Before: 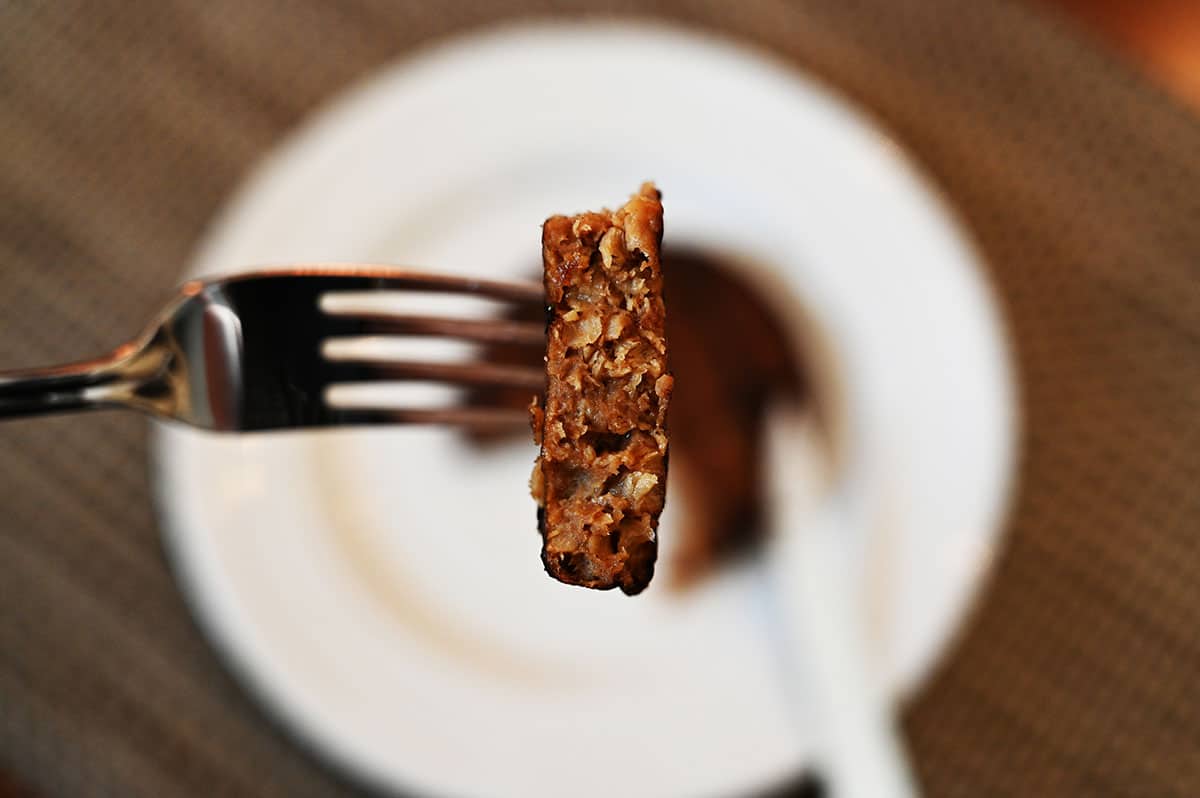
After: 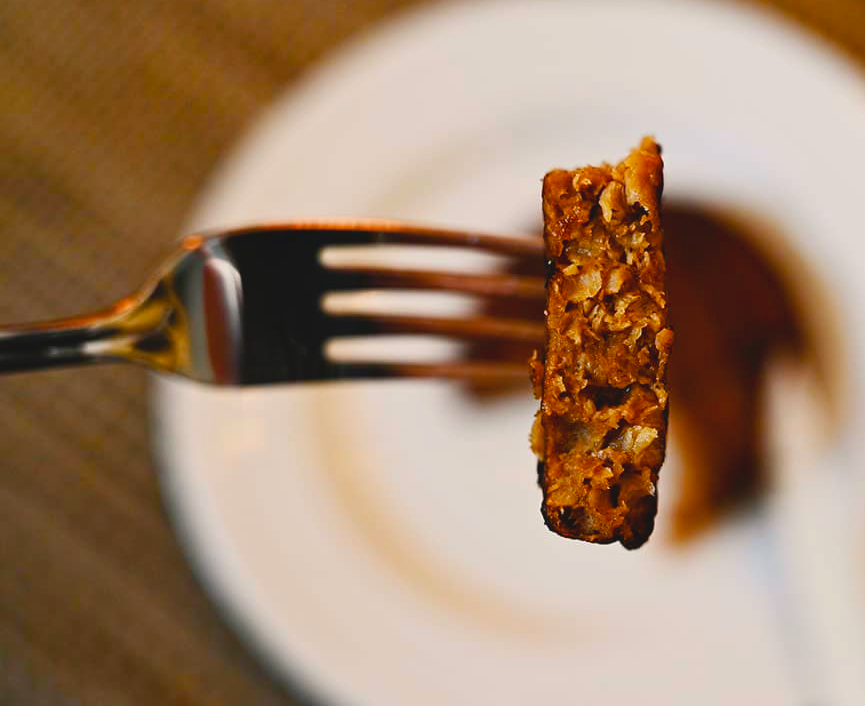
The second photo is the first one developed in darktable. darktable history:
color balance rgb: highlights gain › chroma 1.644%, highlights gain › hue 56.28°, global offset › hue 168.95°, perceptual saturation grading › global saturation 20%, perceptual saturation grading › highlights -24.916%, perceptual saturation grading › shadows 24.292%, global vibrance 50.165%
contrast brightness saturation: contrast -0.122
crop: top 5.774%, right 27.897%, bottom 5.641%
